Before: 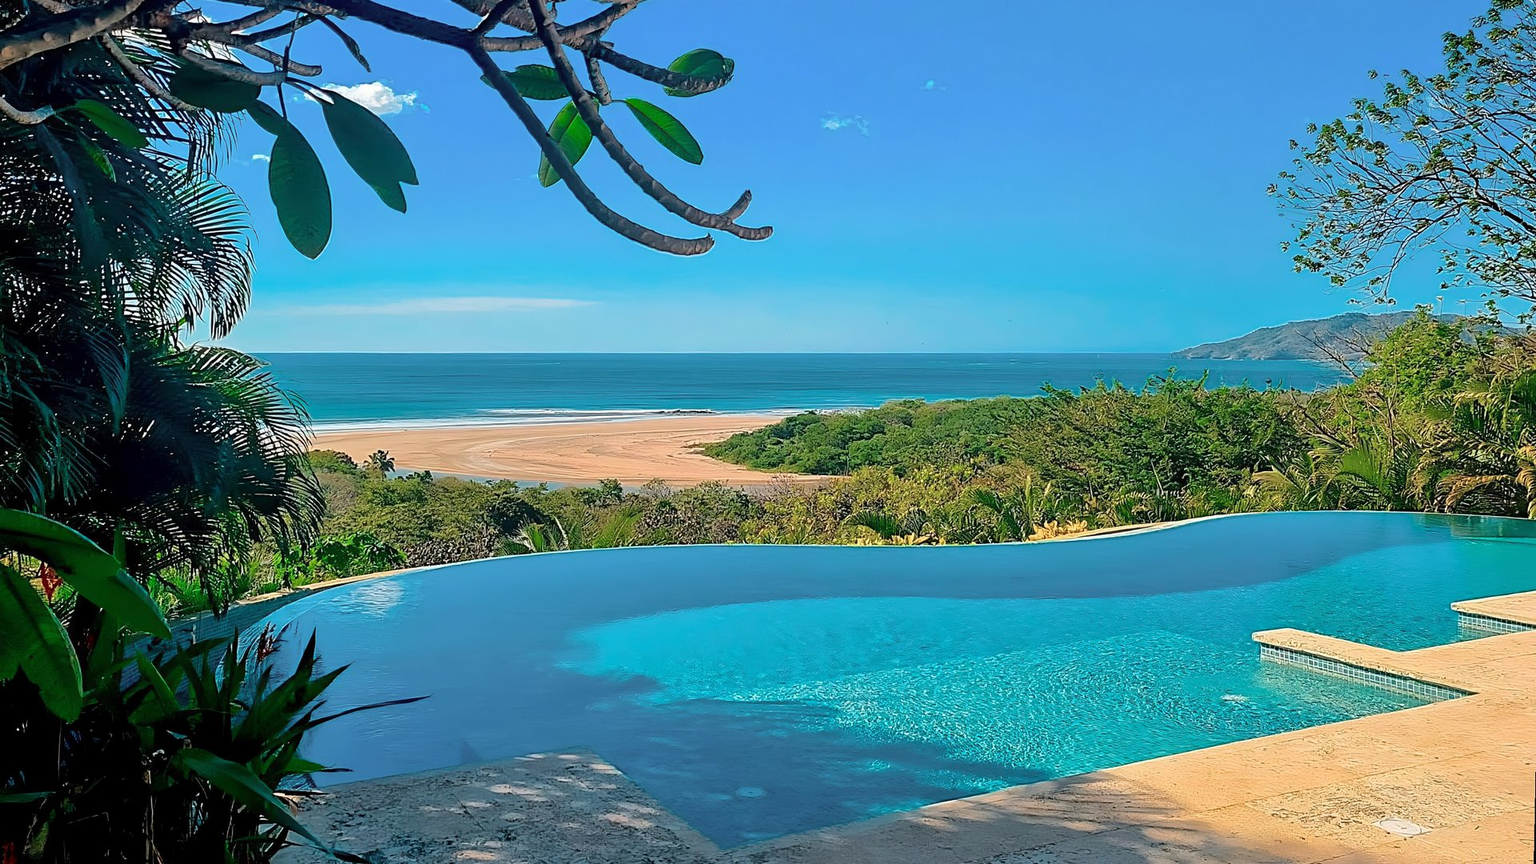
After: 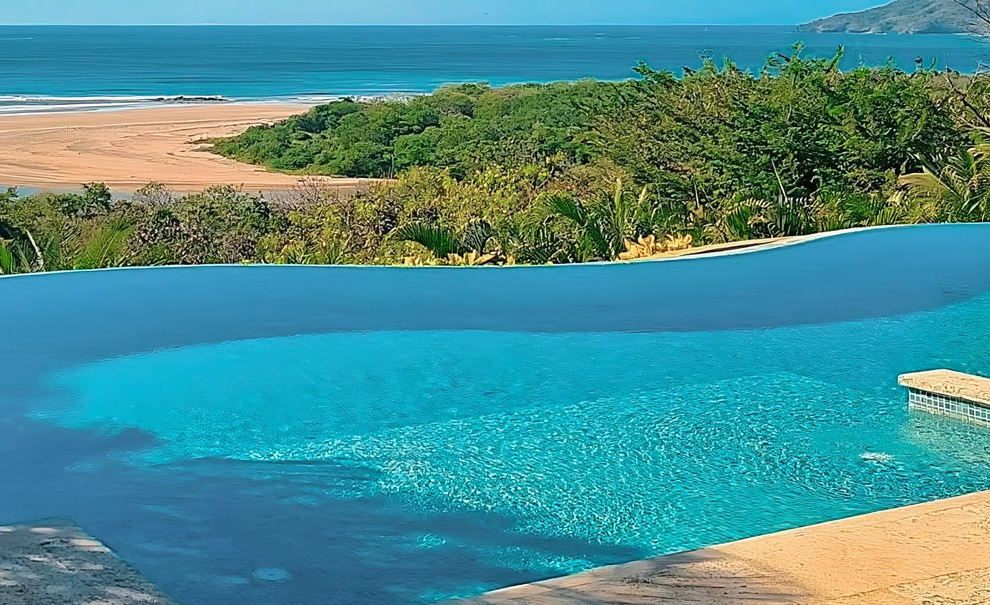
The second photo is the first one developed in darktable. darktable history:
crop: left 34.742%, top 38.583%, right 13.671%, bottom 5.382%
